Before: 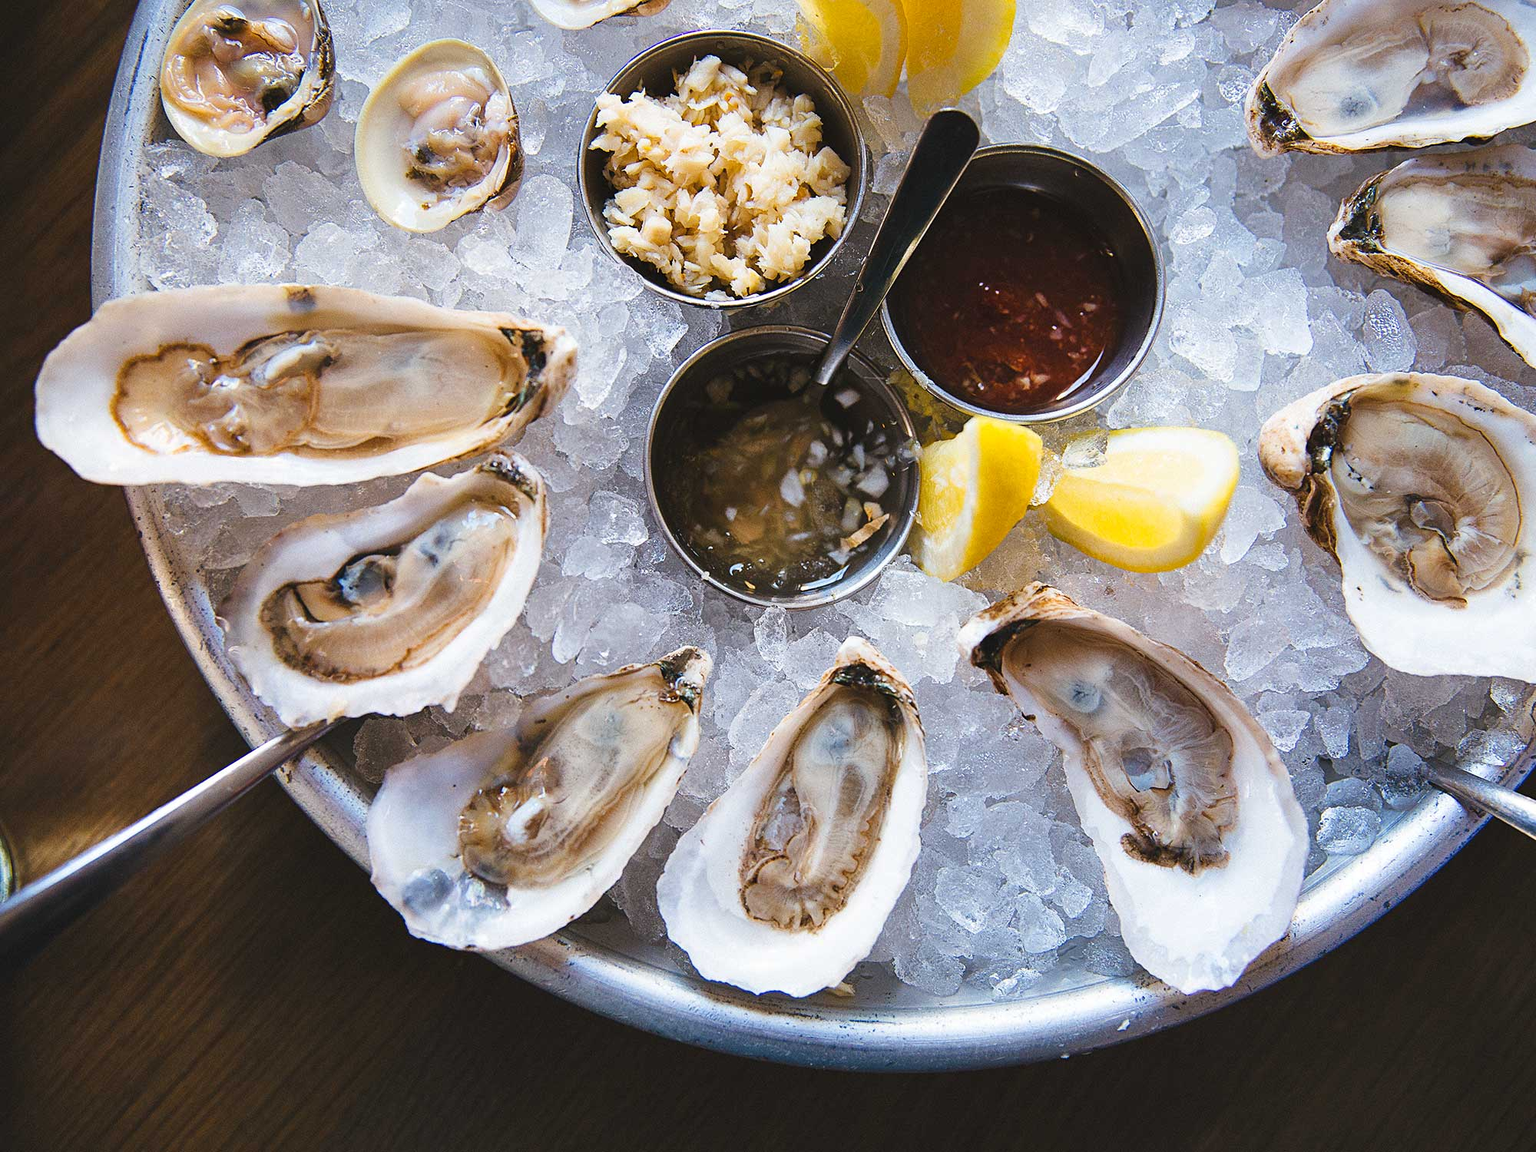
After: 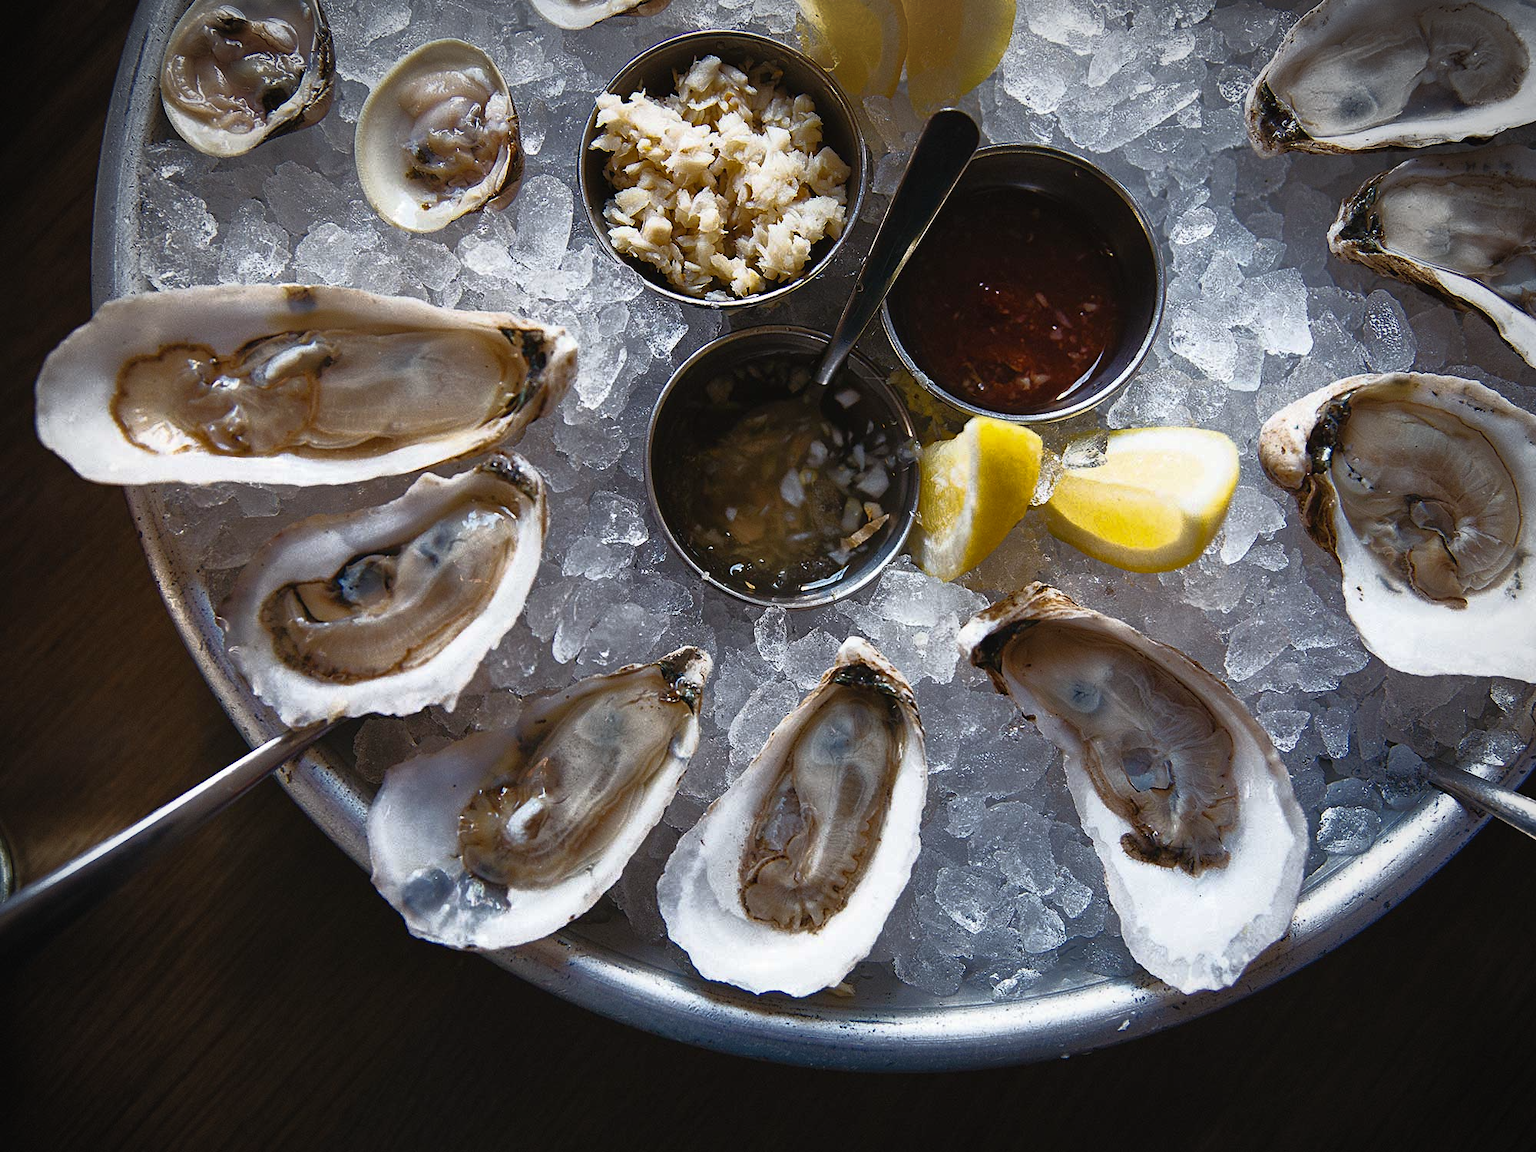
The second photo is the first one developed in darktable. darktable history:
rgb levels: preserve colors max RGB
base curve: curves: ch0 [(0, 0) (0.564, 0.291) (0.802, 0.731) (1, 1)]
vignetting: automatic ratio true
